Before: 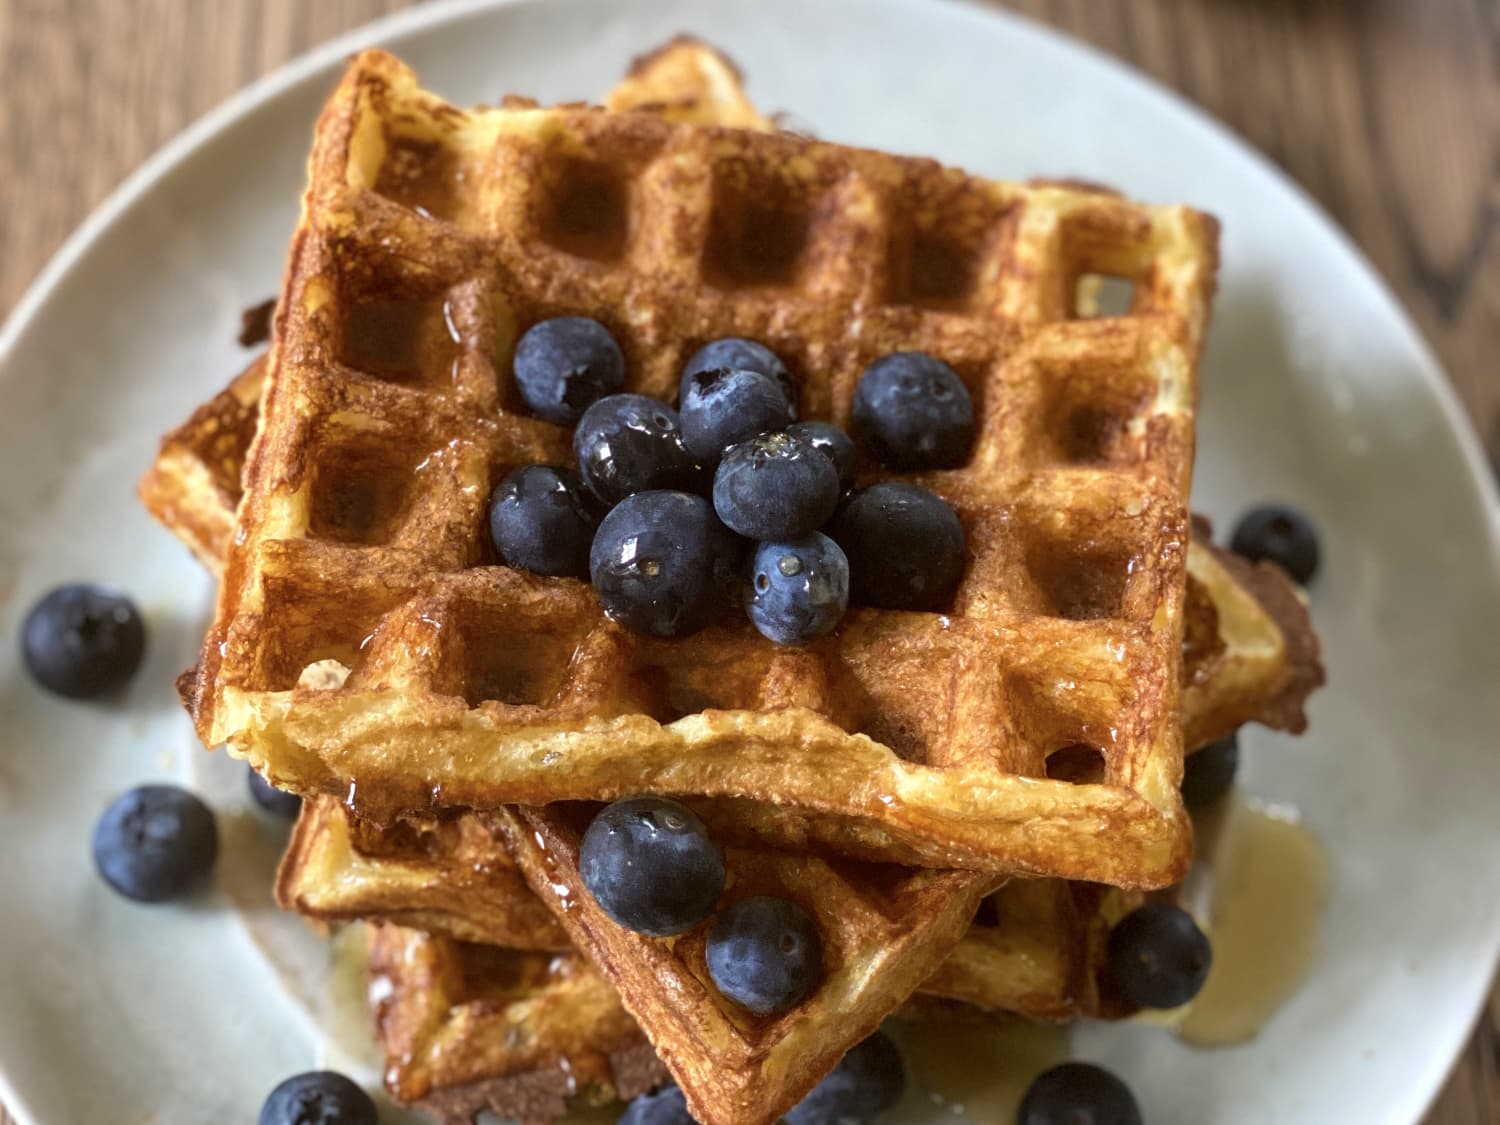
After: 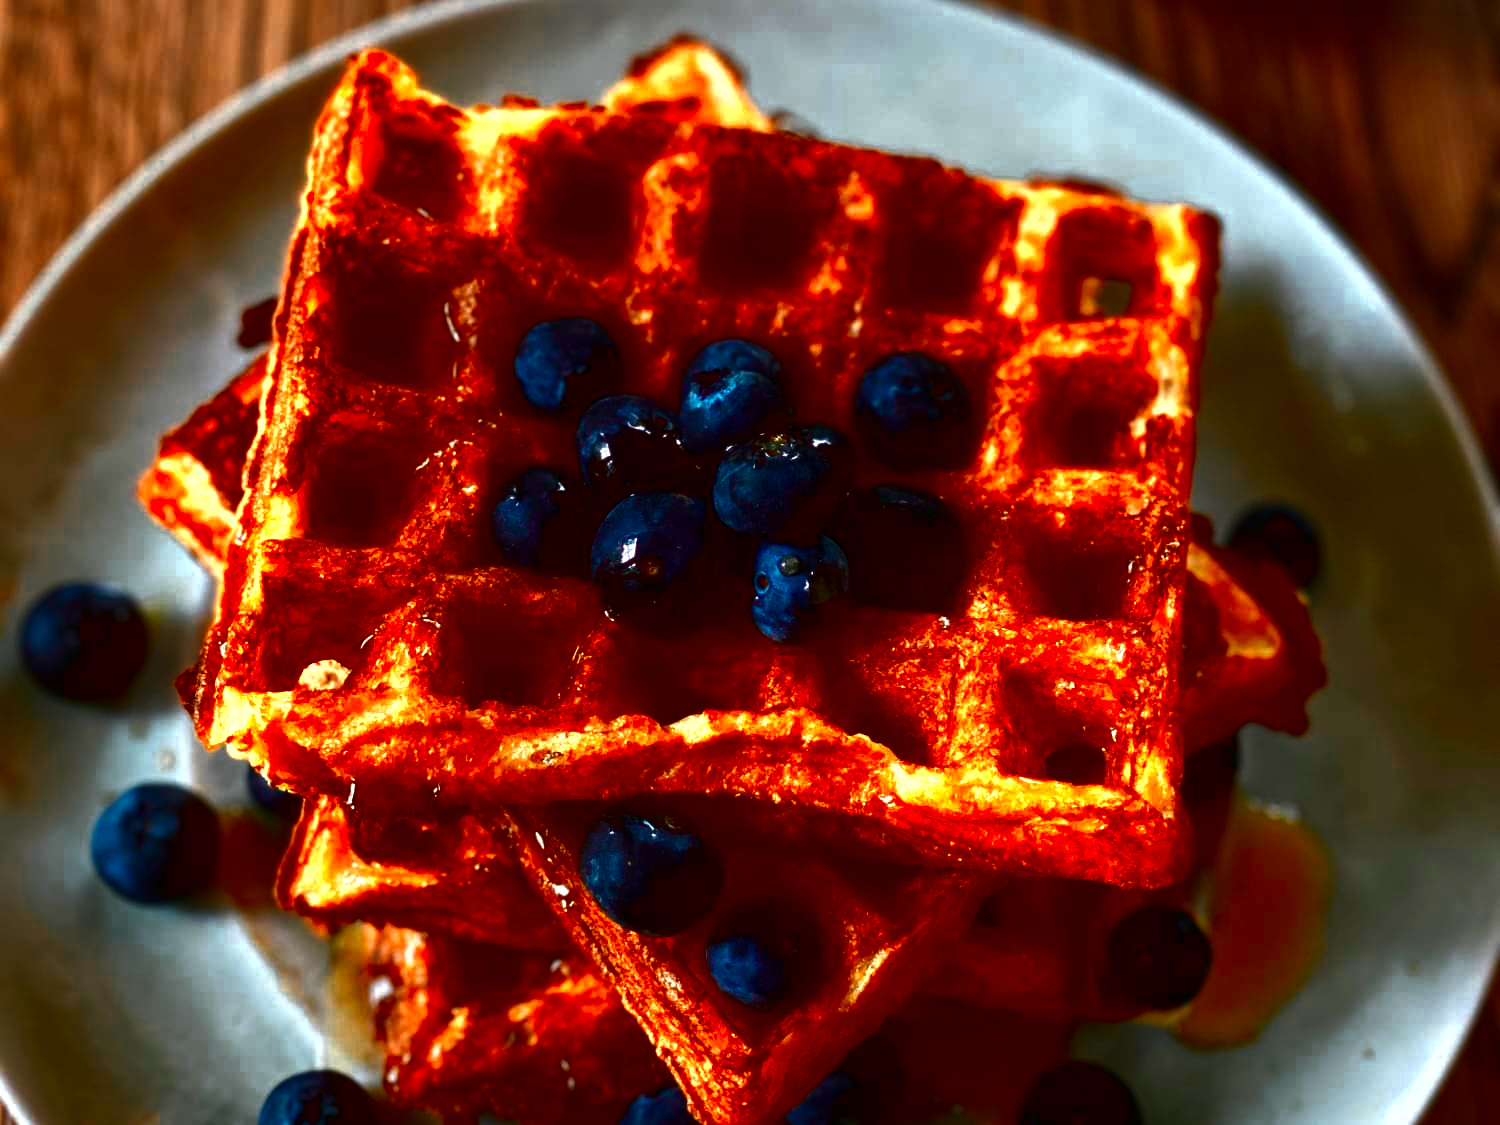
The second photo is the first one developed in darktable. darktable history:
color zones: curves: ch0 [(0.018, 0.548) (0.197, 0.654) (0.425, 0.447) (0.605, 0.658) (0.732, 0.579)]; ch1 [(0.105, 0.531) (0.224, 0.531) (0.386, 0.39) (0.618, 0.456) (0.732, 0.456) (0.956, 0.421)]; ch2 [(0.039, 0.583) (0.215, 0.465) (0.399, 0.544) (0.465, 0.548) (0.614, 0.447) (0.724, 0.43) (0.882, 0.623) (0.956, 0.632)], mix 41.75%
contrast brightness saturation: brightness -0.991, saturation 0.988
